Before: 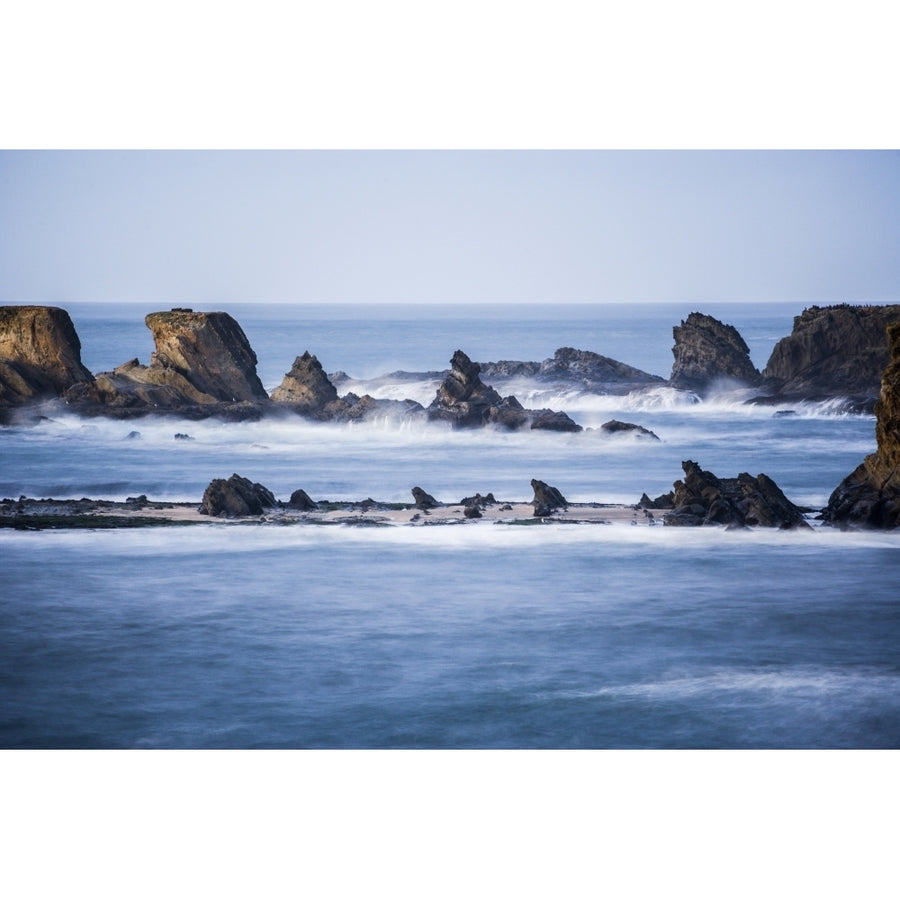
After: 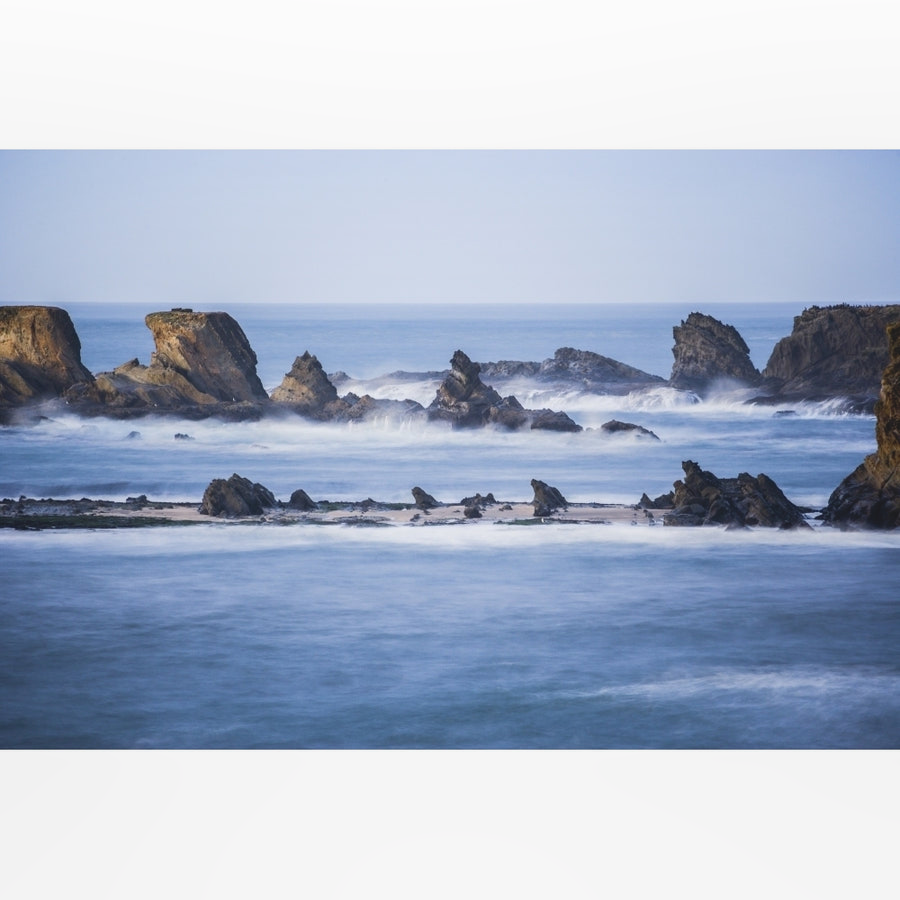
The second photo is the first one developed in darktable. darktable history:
local contrast: highlights 70%, shadows 67%, detail 80%, midtone range 0.327
